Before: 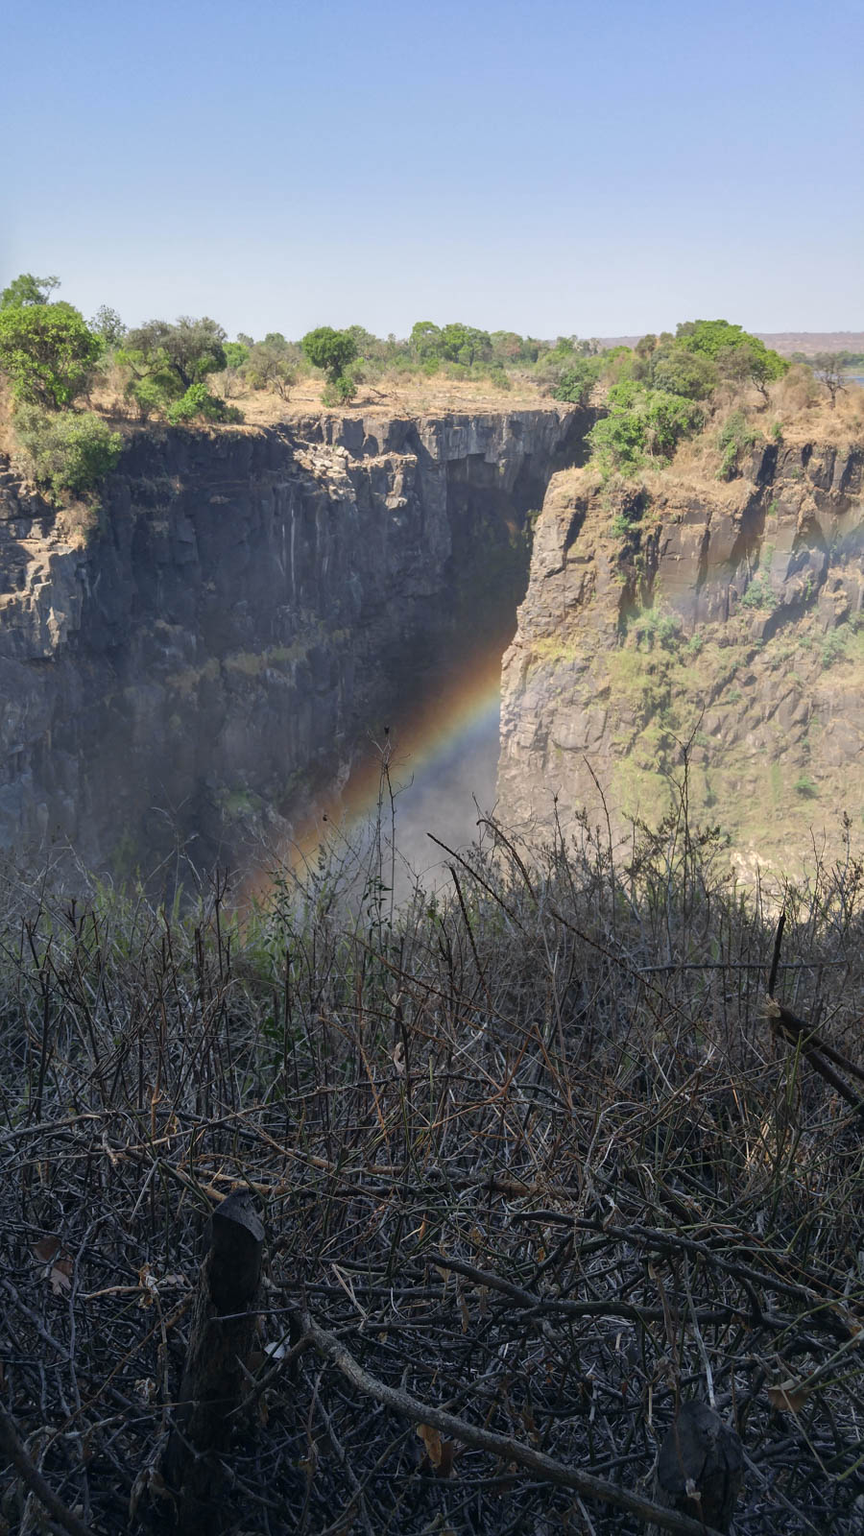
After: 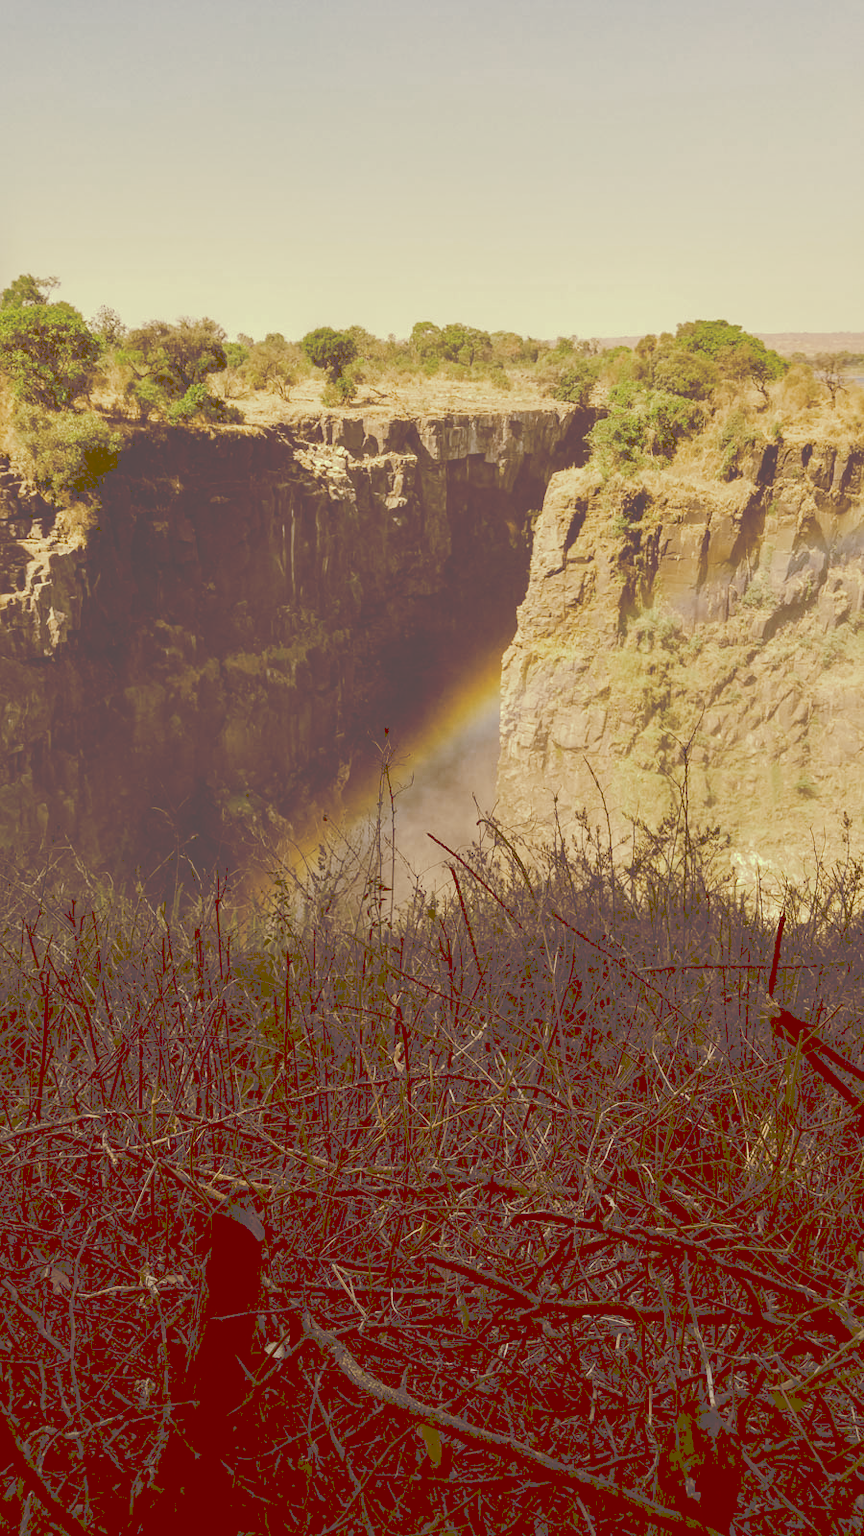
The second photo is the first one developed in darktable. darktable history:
tone curve: curves: ch0 [(0, 0) (0.003, 0.318) (0.011, 0.318) (0.025, 0.318) (0.044, 0.32) (0.069, 0.321) (0.1, 0.322) (0.136, 0.324) (0.177, 0.327) (0.224, 0.332) (0.277, 0.352) (0.335, 0.397) (0.399, 0.458) (0.468, 0.539) (0.543, 0.617) (0.623, 0.689) (0.709, 0.752) (0.801, 0.819) (0.898, 0.871) (1, 1)], preserve colors none
color look up table: target L [97.88, 86.44, 78.21, 78.67, 77.06, 64.81, 56.89, 48.34, 50.21, 39.14, 33.38, 13.99, 82.71, 84.06, 73.93, 76.78, 69.69, 64.44, 56.85, 63.23, 57.93, 49.68, 45.64, 42.71, 33.94, 31.43, 25.65, 11.24, 99.74, 85.4, 74.91, 81.48, 65.81, 87.07, 73.02, 48.77, 76.17, 49.45, 49.57, 33.22, 14.91, 29.94, 12.53, 12.7, 11.32, 66.12, 46.91, 46.54, 32.06], target a [-22.87, -27.62, -40.54, -41.28, -12.08, -7.44, -27.85, -34.91, -13.27, -14.29, -10.18, 37.8, 1.06, 1.776, 17.02, 17.72, 39.27, 46.37, 11.98, 21.9, 42.54, 33.69, 13.25, 43.54, 15.01, 28.5, 26.8, 47.84, -5.241, 11.82, 3.589, 6.832, 7.57, 8.91, 12.28, 8.27, 15.27, 44.61, 14.54, 23.37, 41.67, 24.71, 50.34, 50.67, 48, -31.35, -12.04, -8.613, -0.772], target b [50.12, 54.81, 35.7, 50.05, 31.89, 37.55, 37.32, 82.75, 21.59, 67.04, 57.04, 23.8, 64.86, 32.76, 51.83, 36.32, 31.24, 48.57, 97.42, 28.22, 99.32, 84.88, 78.16, 73.2, 58, 53.73, 43.91, 19.06, 33.83, 19.81, 4.358, 17.31, 24.14, 16.24, -4.728, 23.97, -1.582, 16.23, 15.49, 20.44, 25.36, -13.55, 21.27, 21.47, 19.16, 11.2, 10.91, -5.874, 54.68], num patches 49
